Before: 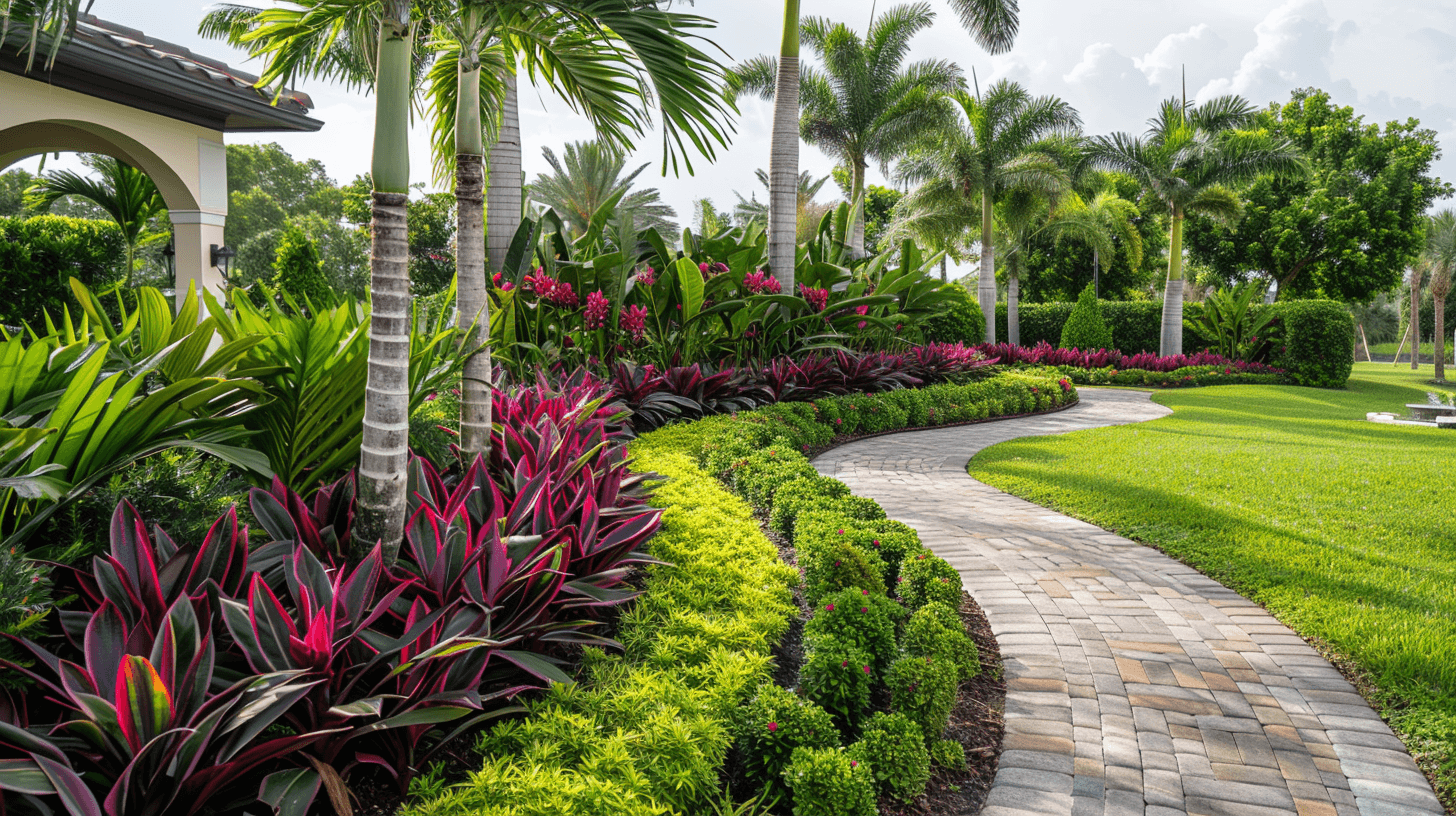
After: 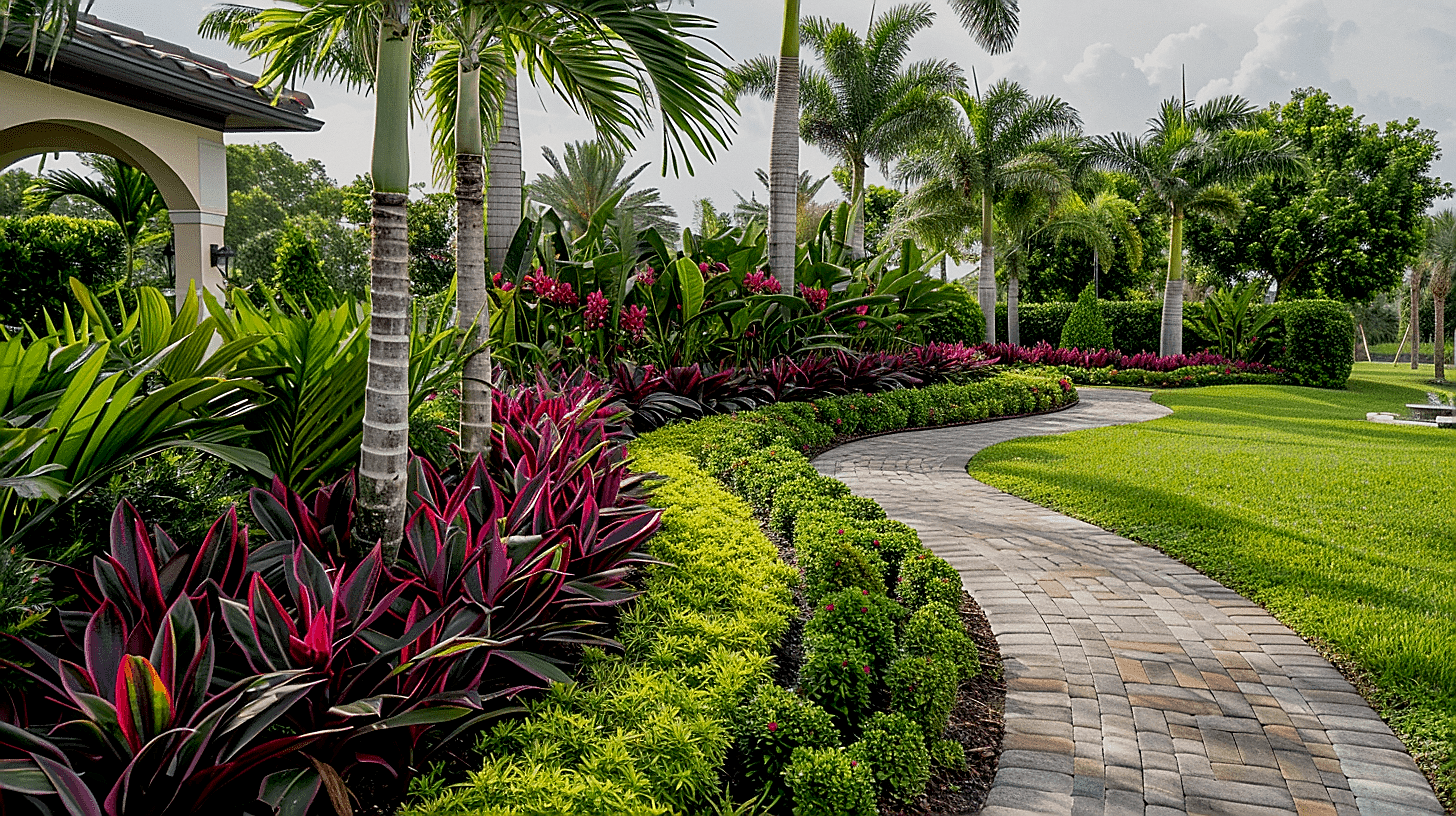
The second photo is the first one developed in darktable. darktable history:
grain: coarseness 0.09 ISO, strength 10%
sharpen: radius 1.4, amount 1.25, threshold 0.7
white balance: red 1.009, blue 0.985
exposure: black level correction 0.011, exposure -0.478 EV, compensate highlight preservation false
